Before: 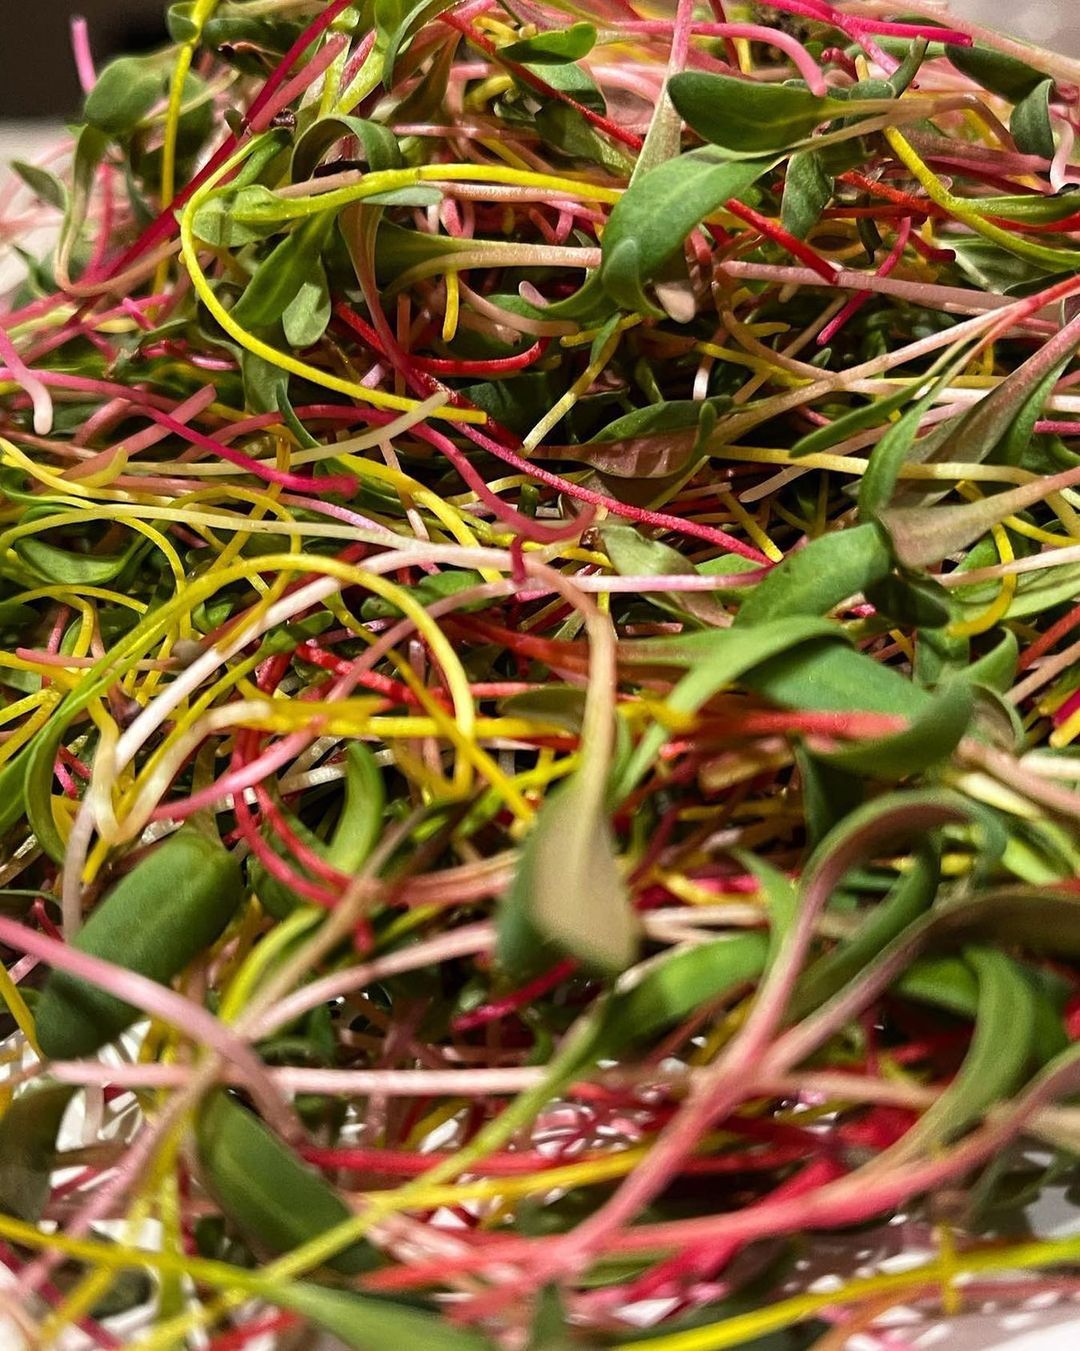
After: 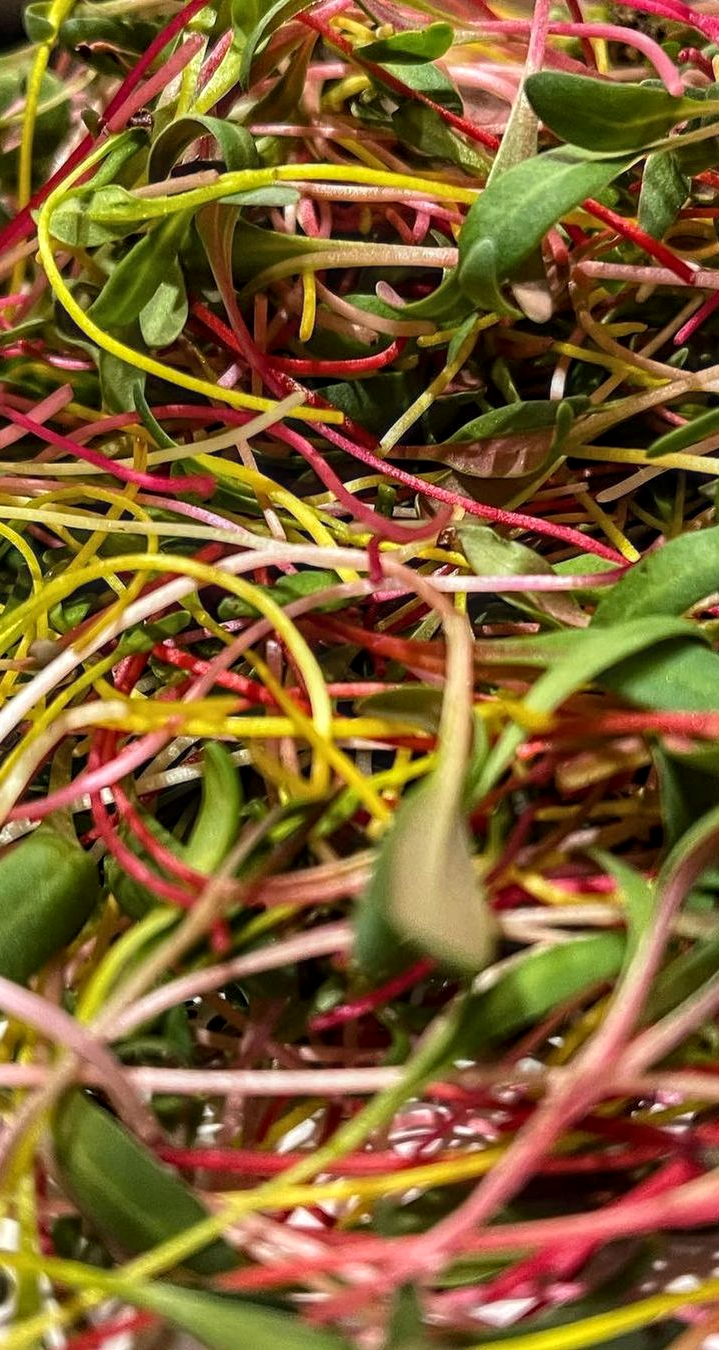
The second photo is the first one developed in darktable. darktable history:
local contrast: on, module defaults
crop and rotate: left 13.409%, right 19.924%
